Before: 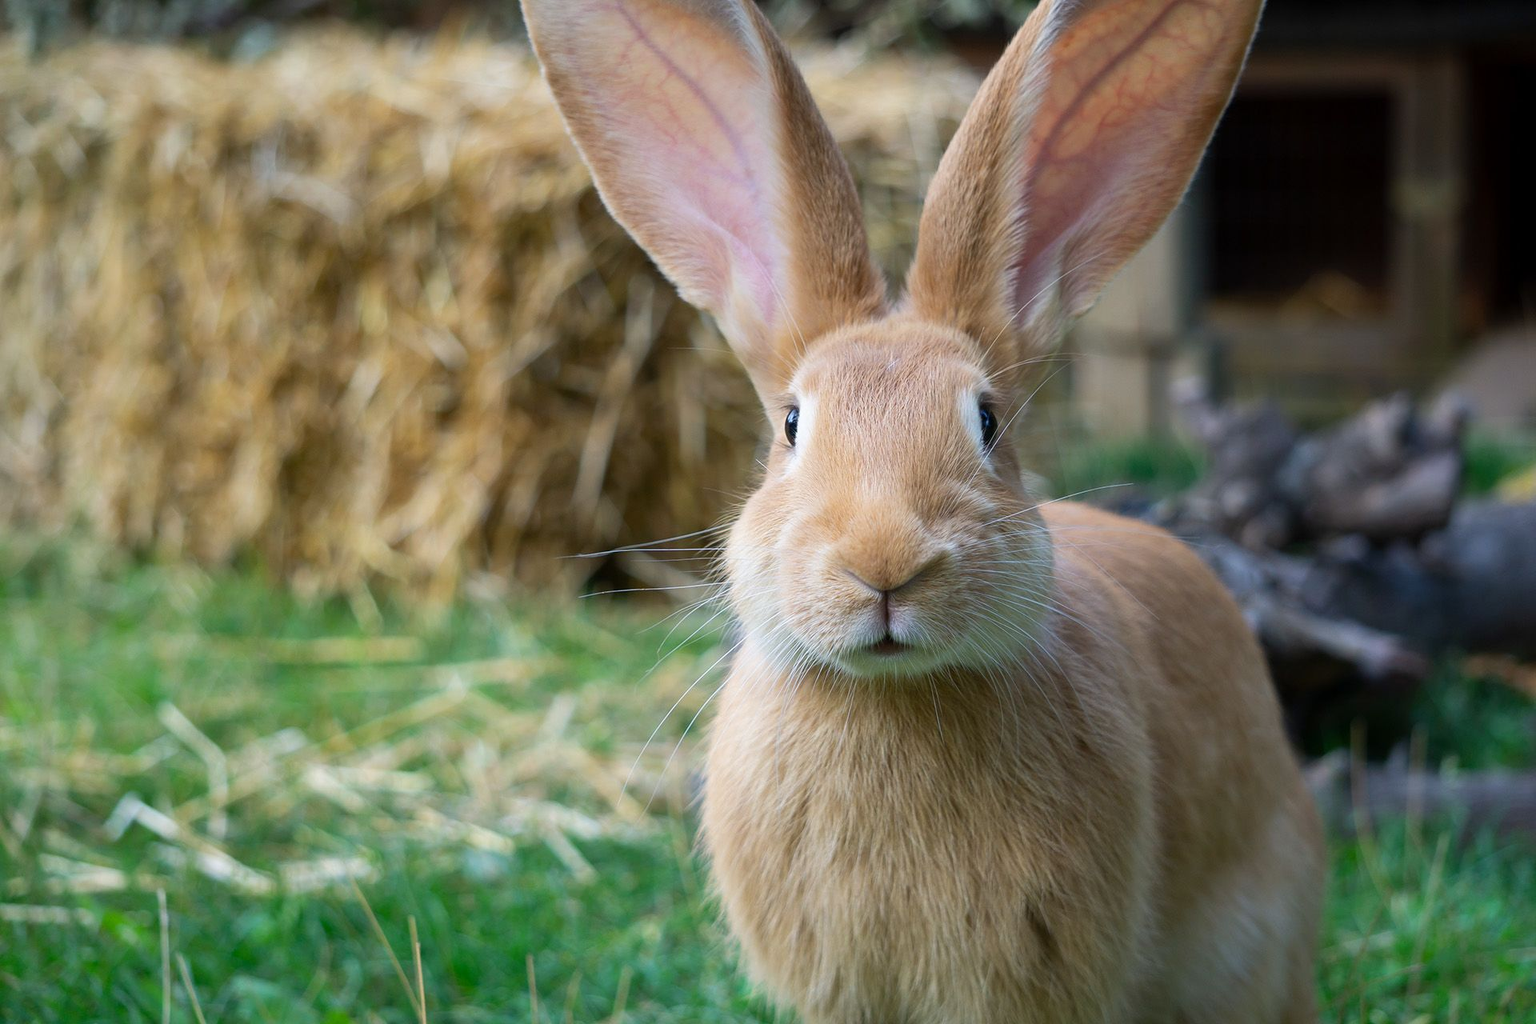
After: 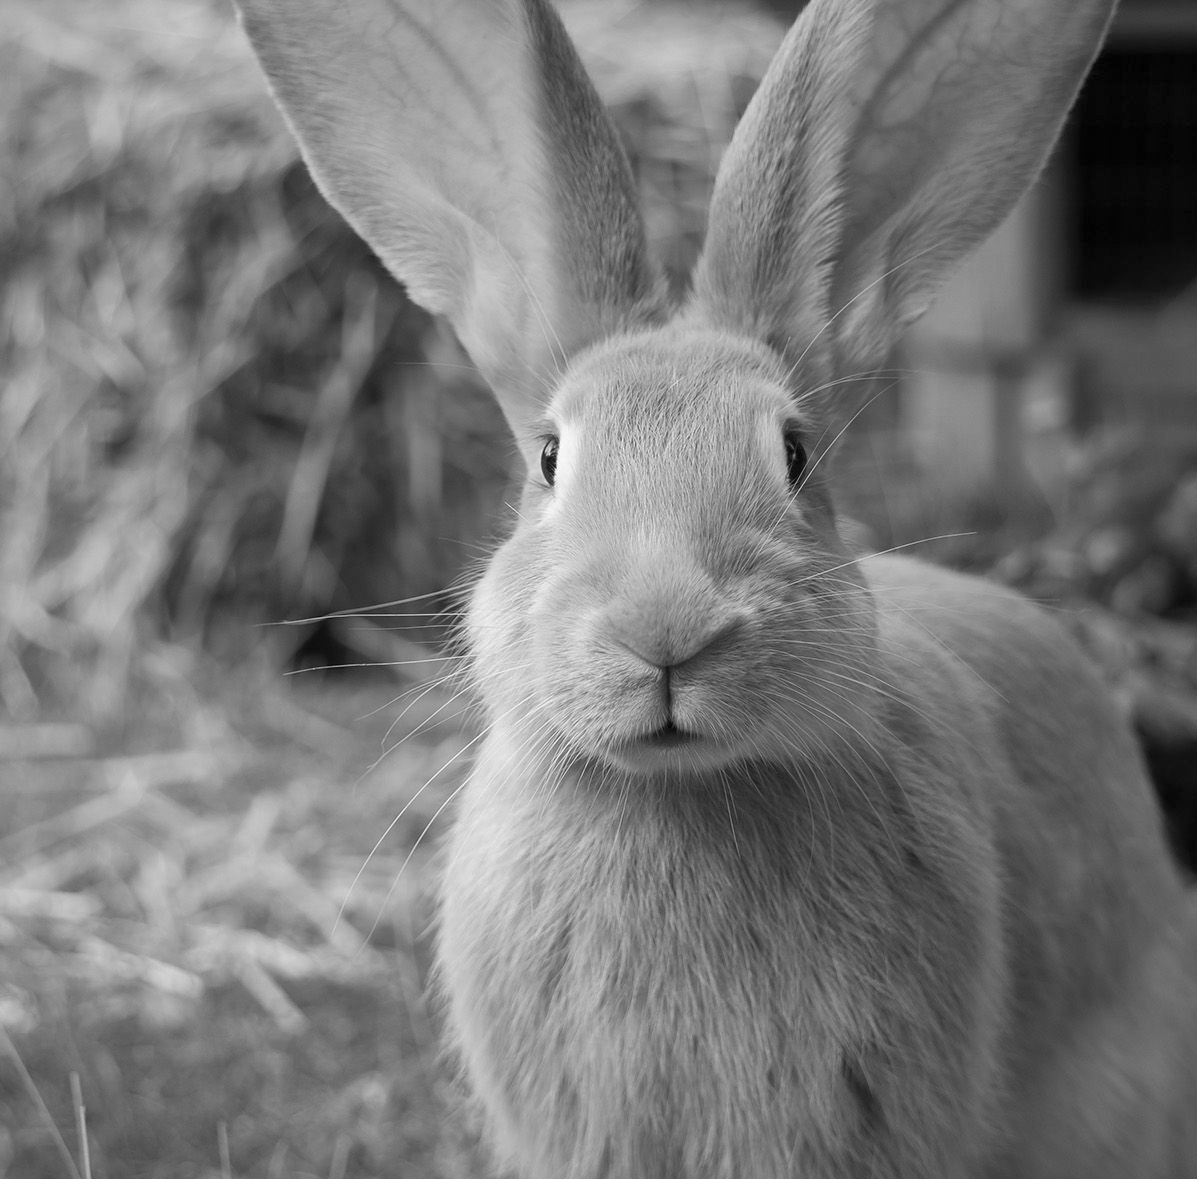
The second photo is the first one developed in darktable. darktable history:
contrast brightness saturation: saturation -1
shadows and highlights: on, module defaults
crop and rotate: left 22.918%, top 5.629%, right 14.711%, bottom 2.247%
color balance rgb: perceptual saturation grading › global saturation -1%
